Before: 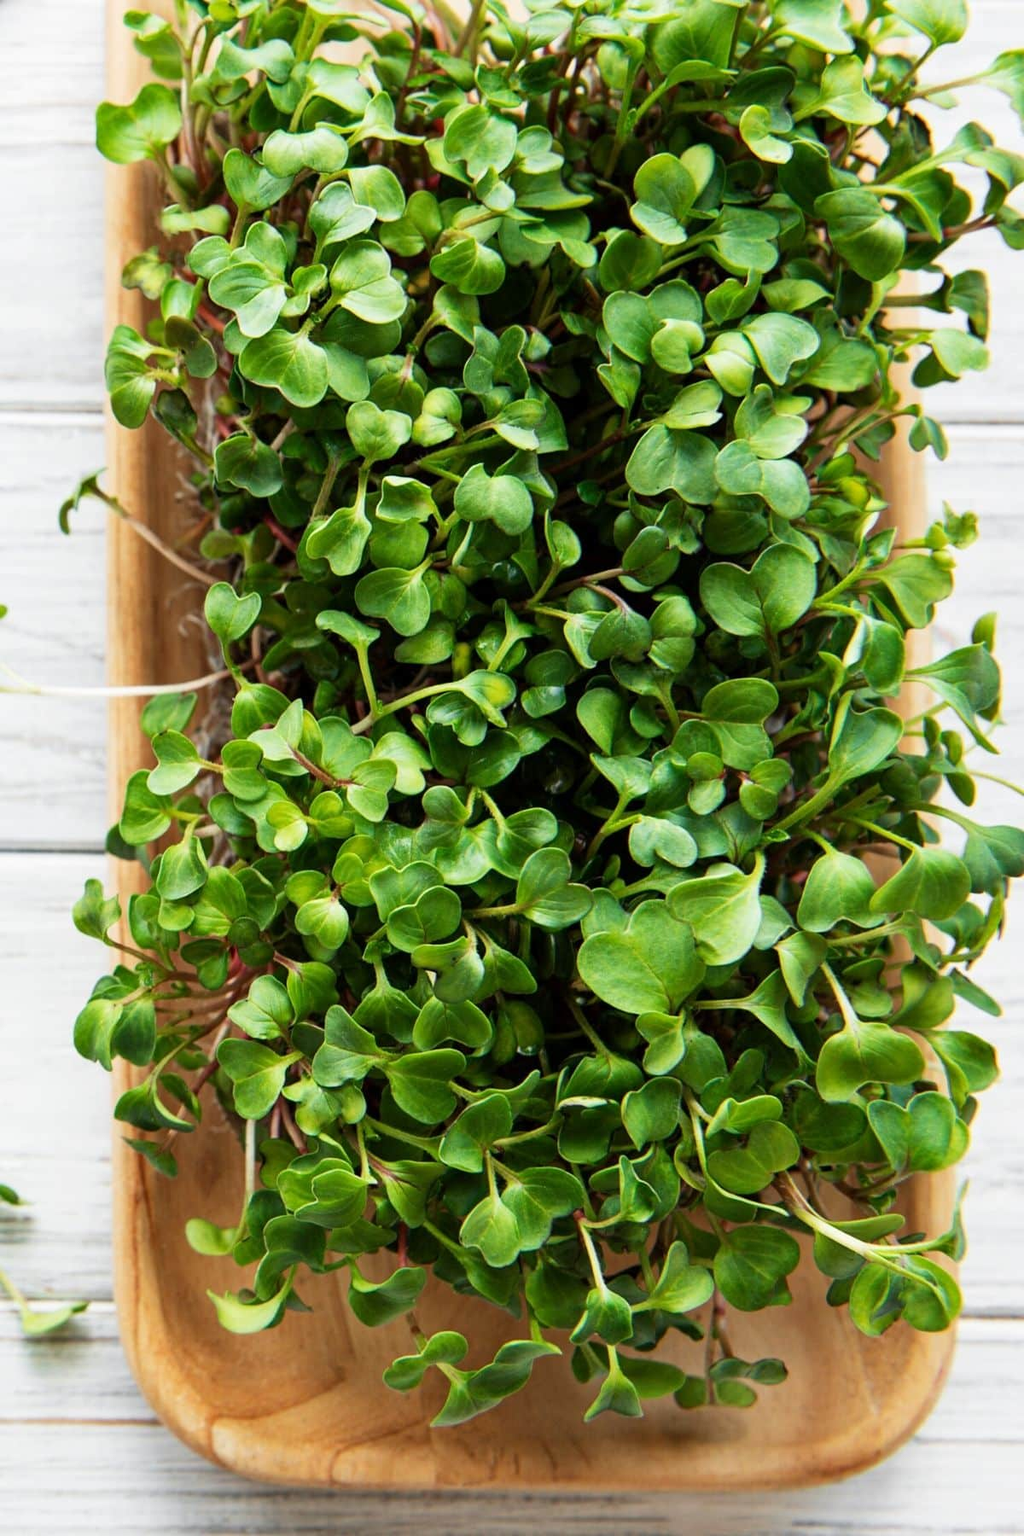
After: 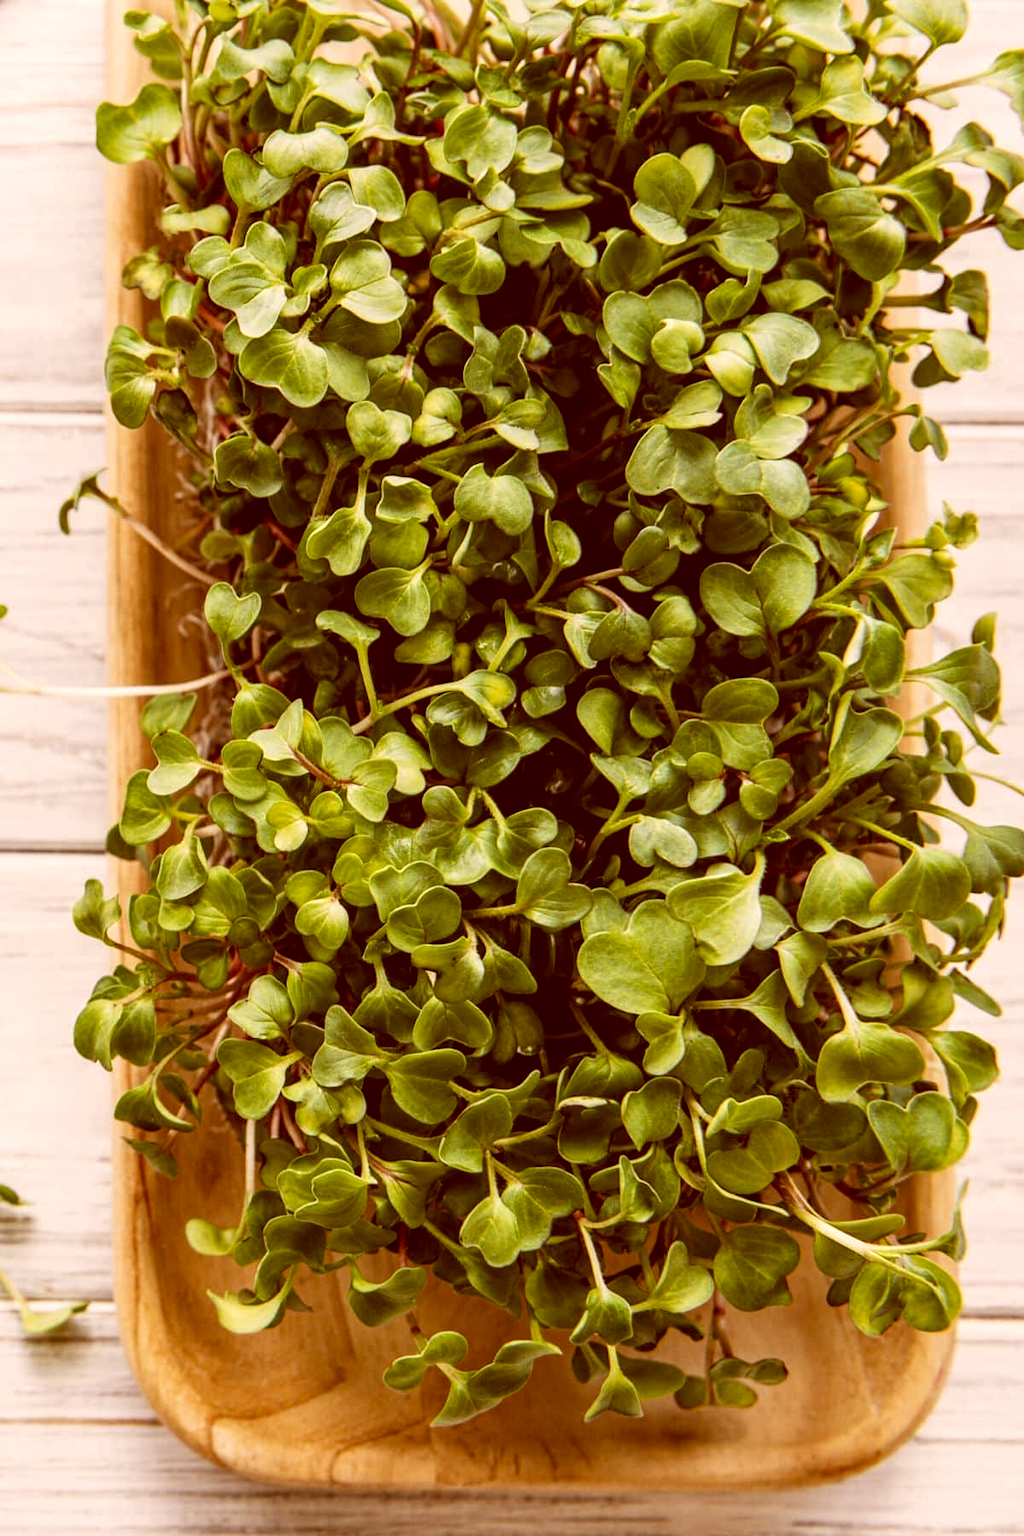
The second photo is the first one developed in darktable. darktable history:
color correction: highlights a* 9.03, highlights b* 8.71, shadows a* 40, shadows b* 40, saturation 0.8
local contrast: on, module defaults
color contrast: green-magenta contrast 0.8, blue-yellow contrast 1.1, unbound 0
